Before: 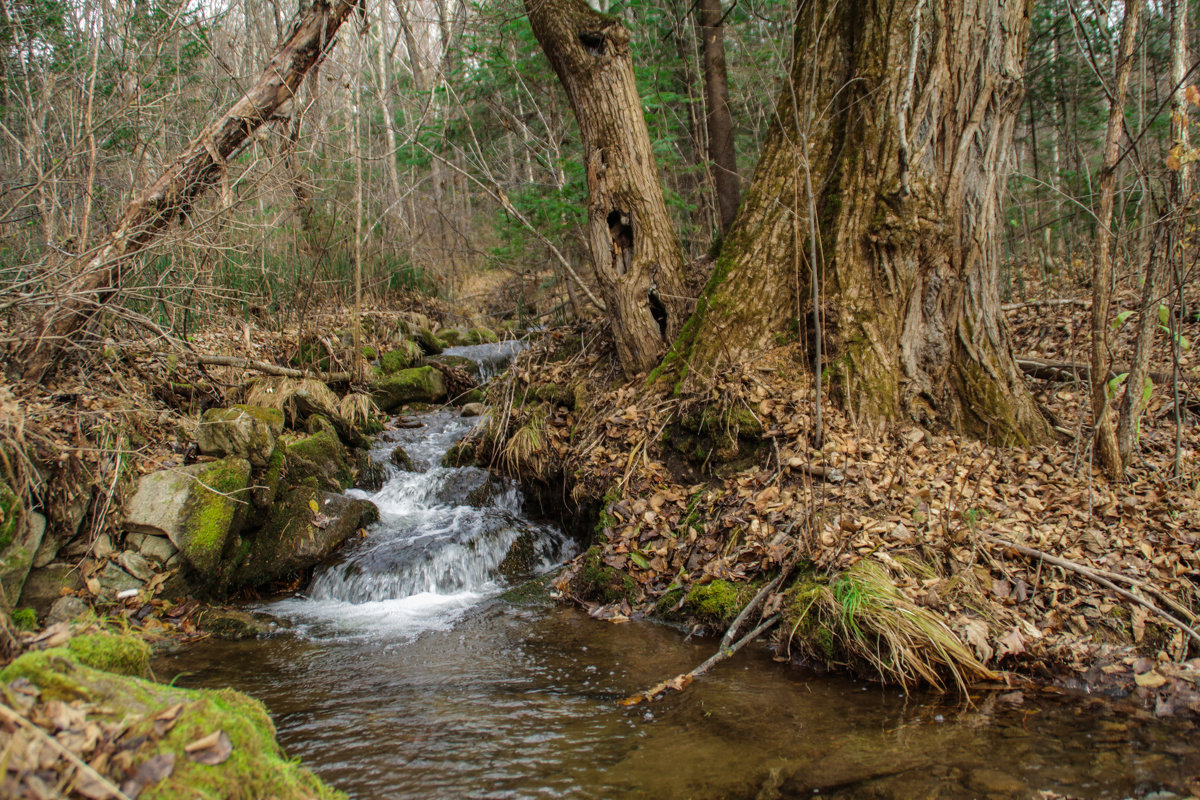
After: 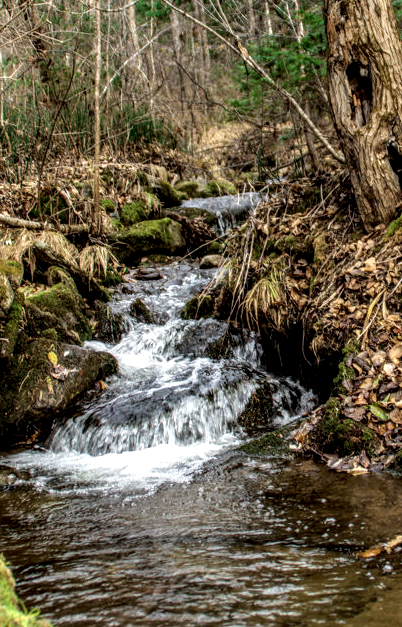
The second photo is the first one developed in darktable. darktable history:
local contrast: highlights 20%, detail 197%
crop and rotate: left 21.77%, top 18.528%, right 44.676%, bottom 2.997%
